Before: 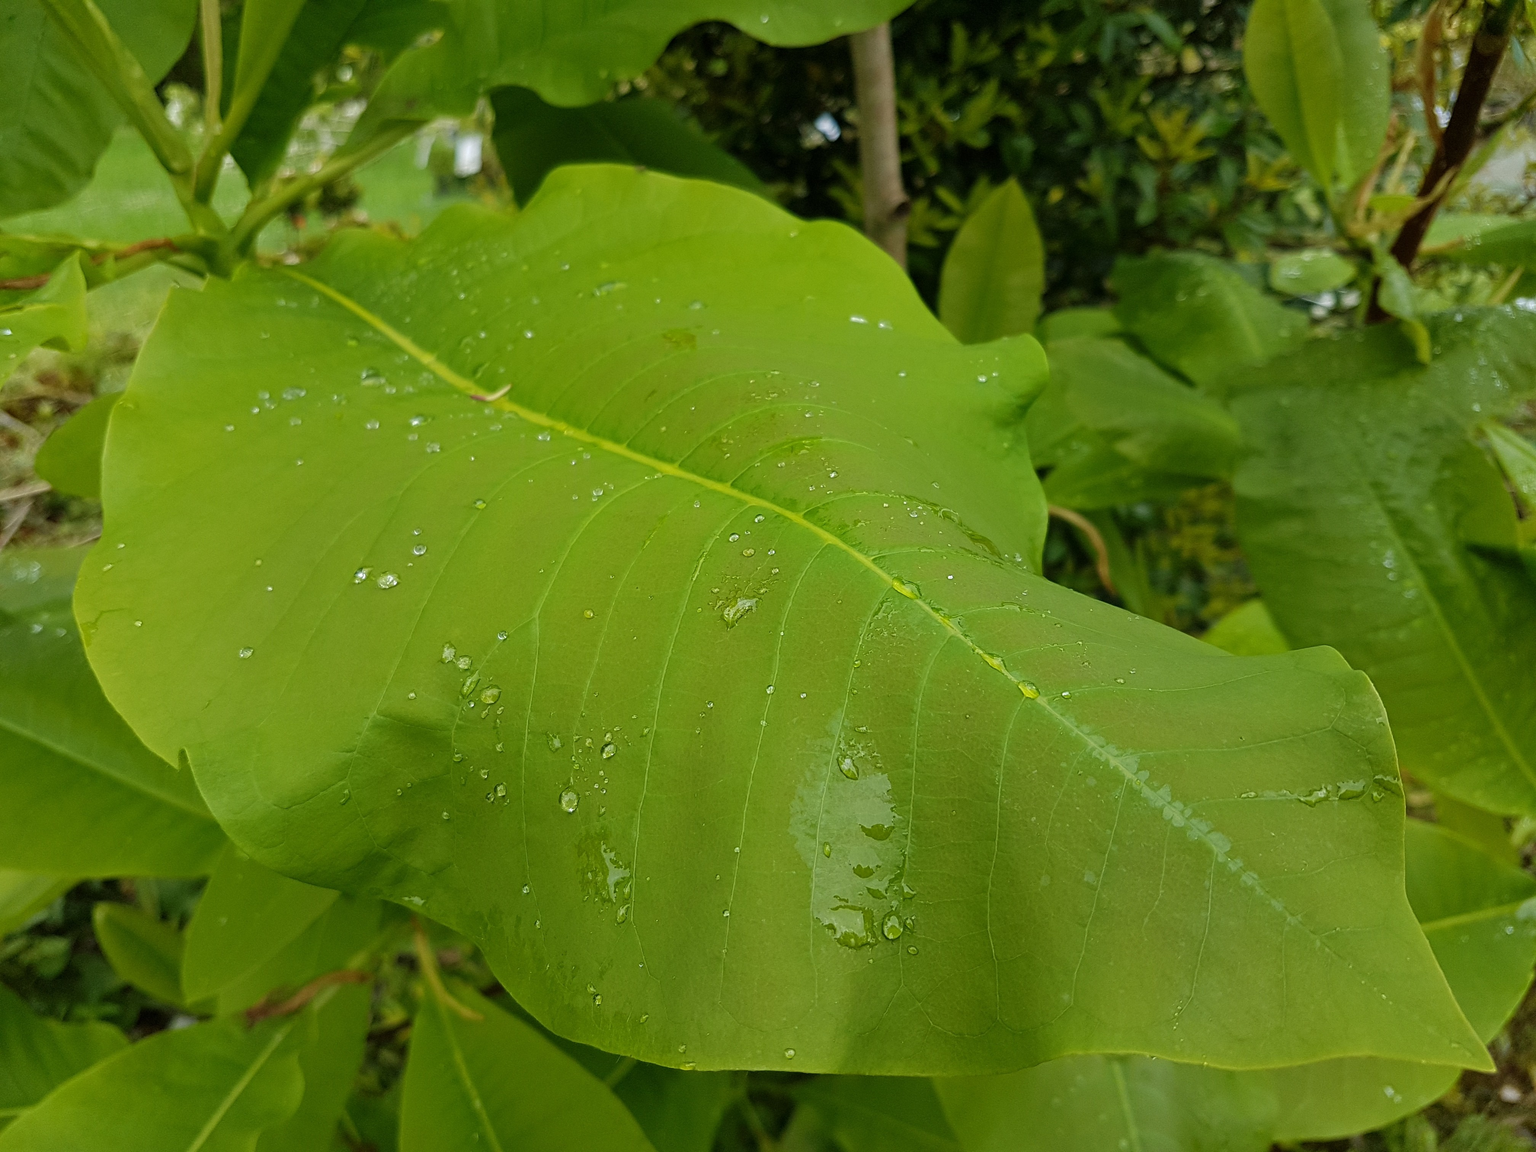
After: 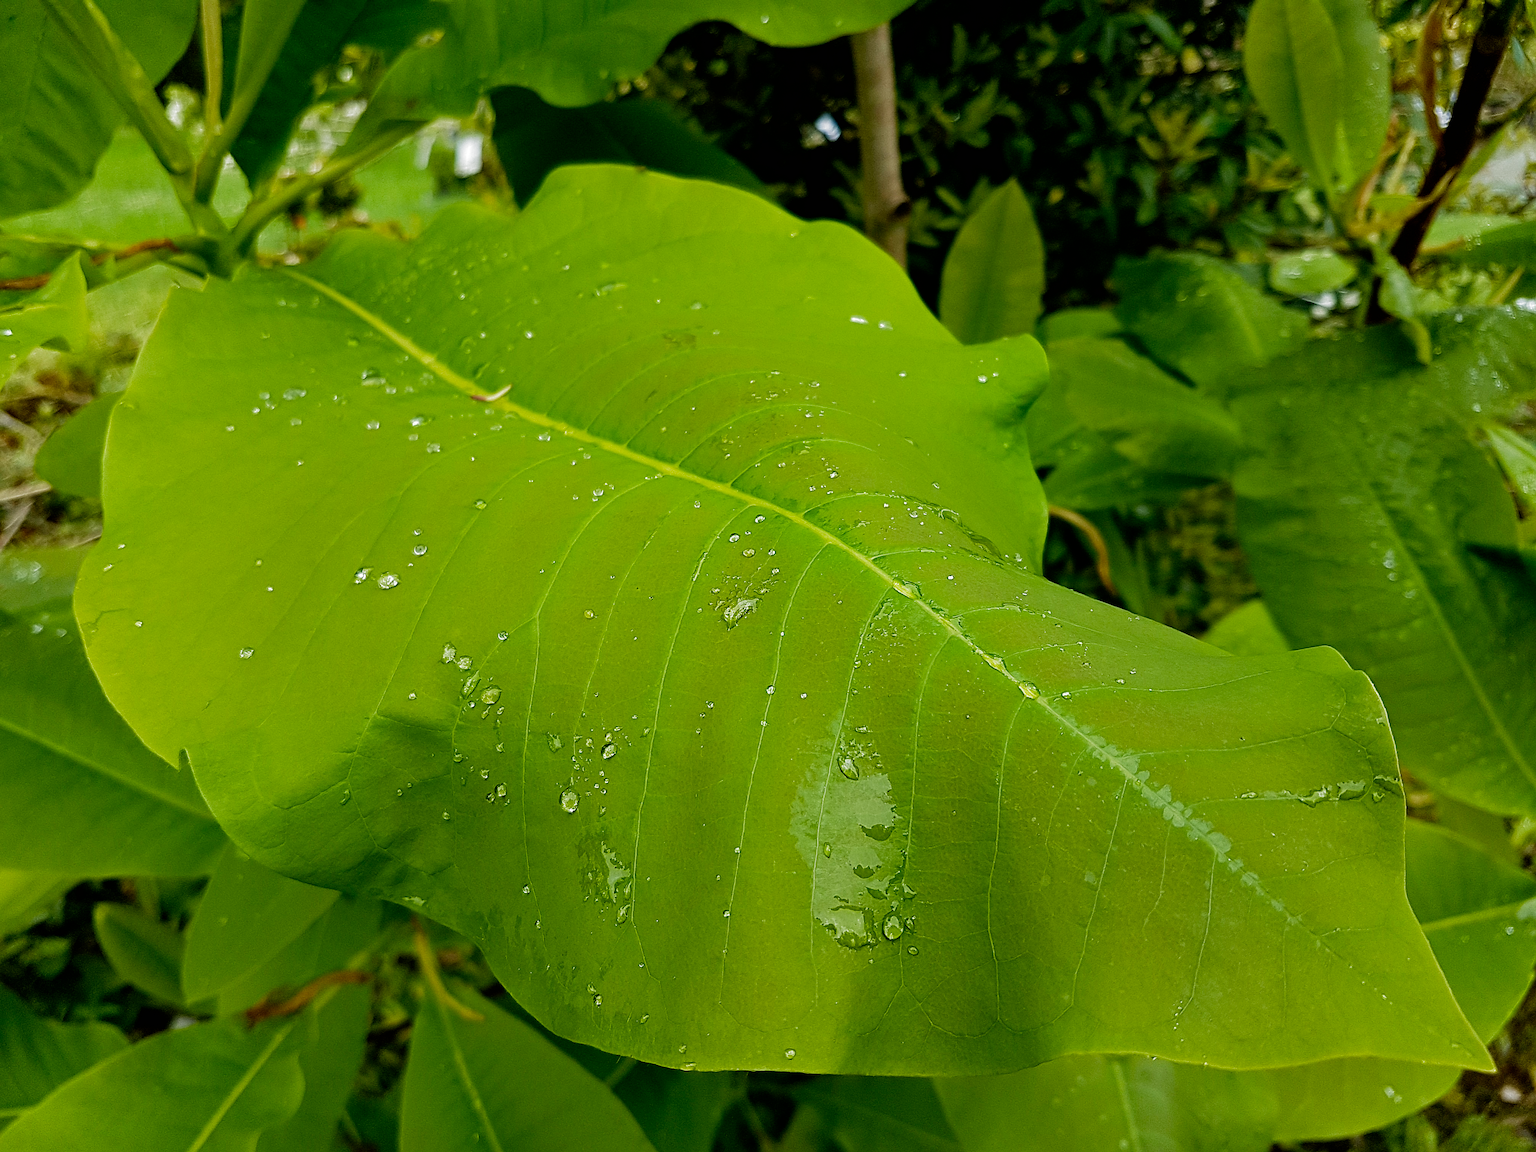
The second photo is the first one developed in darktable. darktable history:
filmic rgb: black relative exposure -8.2 EV, white relative exposure 2.2 EV, threshold 3 EV, hardness 7.11, latitude 75%, contrast 1.325, highlights saturation mix -2%, shadows ↔ highlights balance 30%, preserve chrominance no, color science v5 (2021), contrast in shadows safe, contrast in highlights safe, enable highlight reconstruction true
sharpen: on, module defaults
